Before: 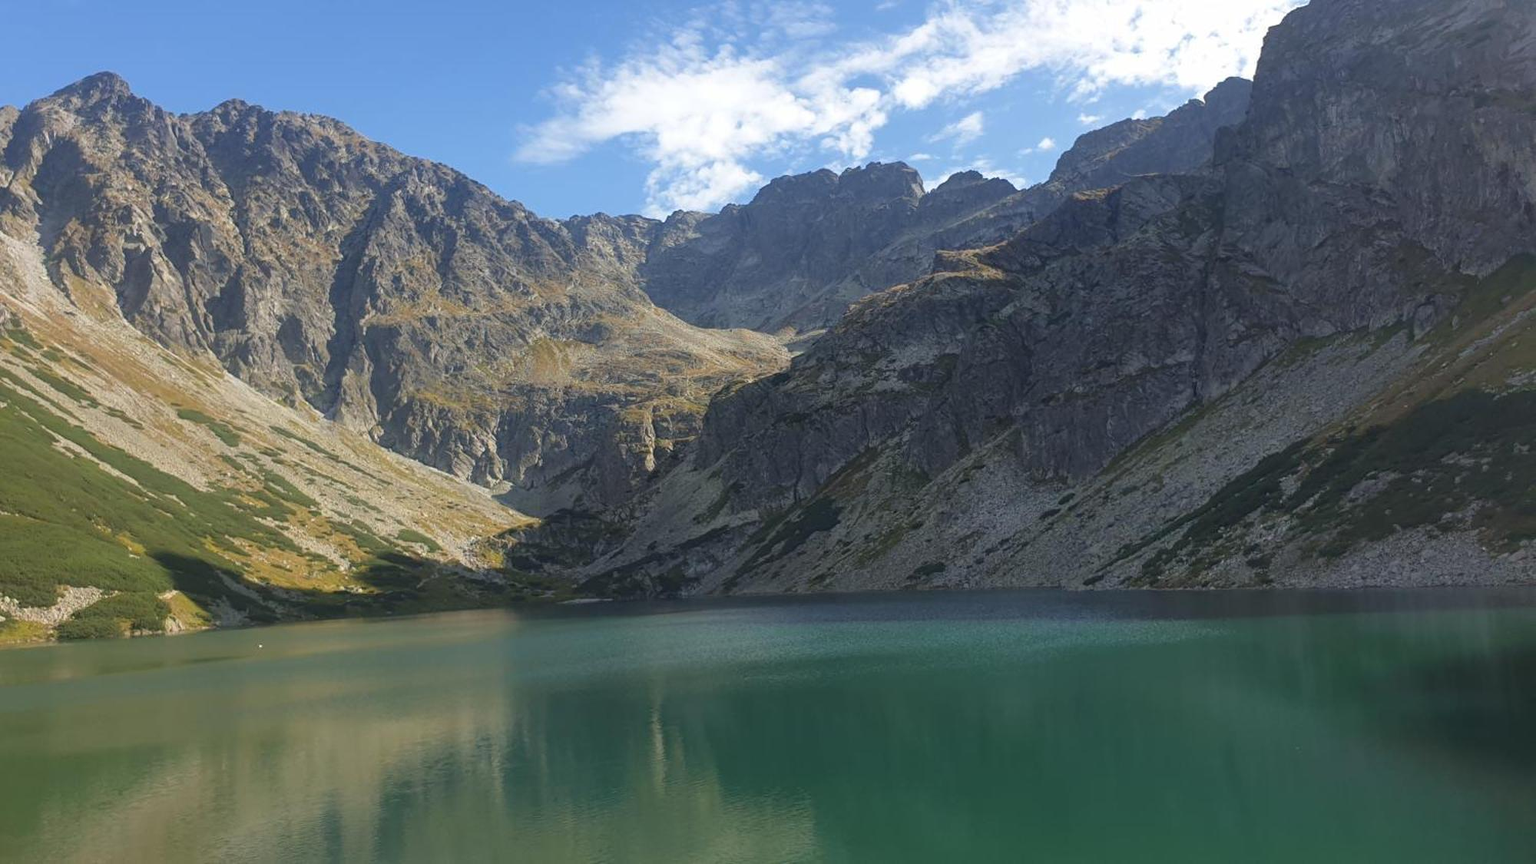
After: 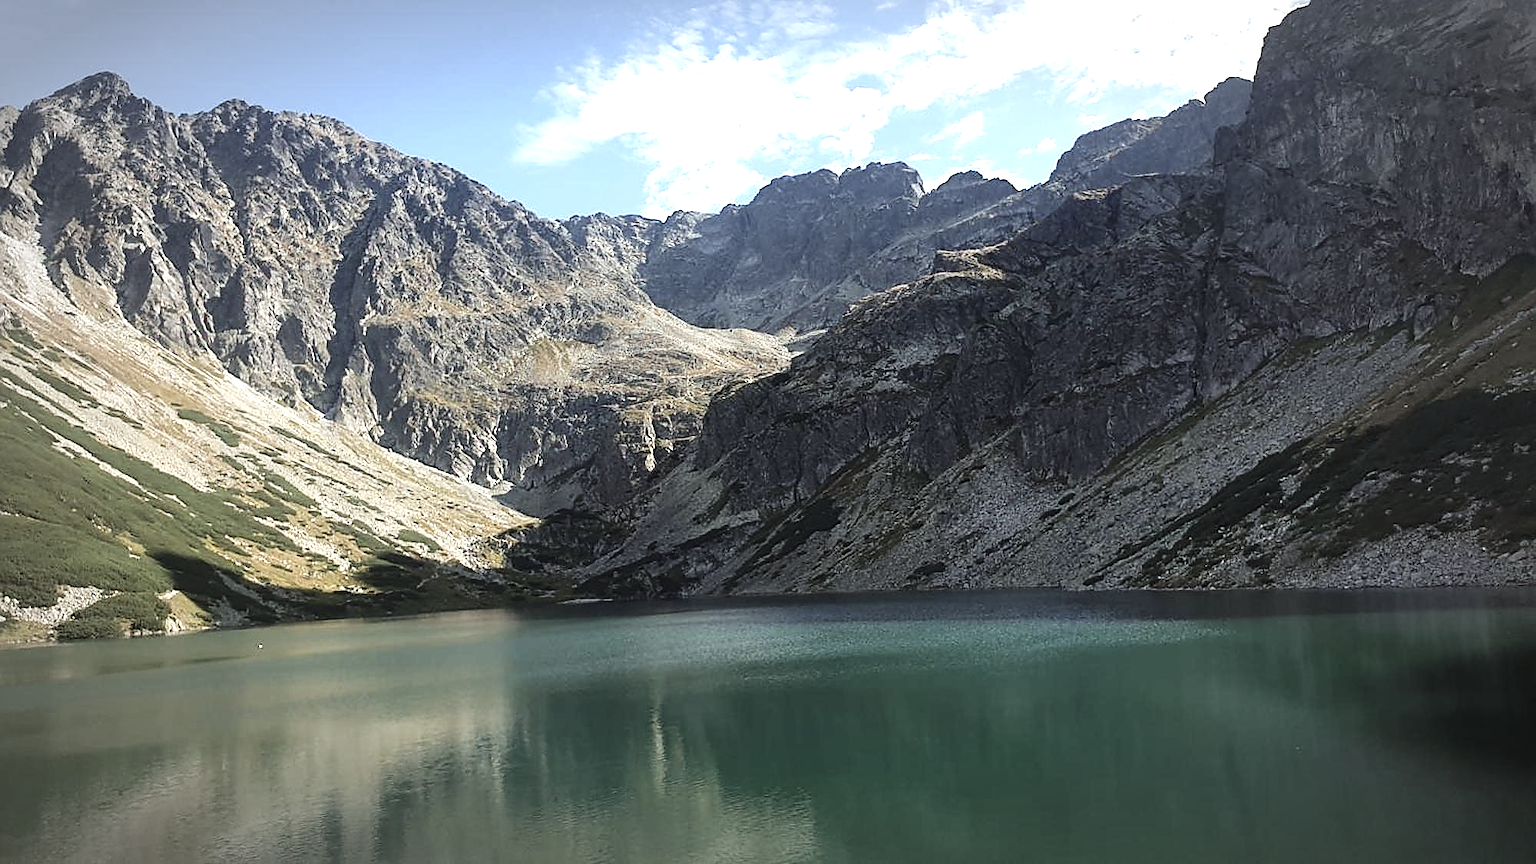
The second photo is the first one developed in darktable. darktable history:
vibrance: vibrance 0%
tone curve: curves: ch0 [(0, 0) (0.004, 0.001) (0.133, 0.112) (0.325, 0.362) (0.832, 0.893) (1, 1)], color space Lab, linked channels, preserve colors none
sharpen: radius 1.4, amount 1.25, threshold 0.7
vignetting: automatic ratio true
color correction: highlights a* -2.73, highlights b* -2.09, shadows a* 2.41, shadows b* 2.73
contrast brightness saturation: brightness -0.25, saturation 0.2
color zones: curves: ch0 [(0, 0.6) (0.129, 0.508) (0.193, 0.483) (0.429, 0.5) (0.571, 0.5) (0.714, 0.5) (0.857, 0.5) (1, 0.6)]; ch1 [(0, 0.481) (0.112, 0.245) (0.213, 0.223) (0.429, 0.233) (0.571, 0.231) (0.683, 0.242) (0.857, 0.296) (1, 0.481)]
exposure: exposure 1 EV, compensate highlight preservation false
